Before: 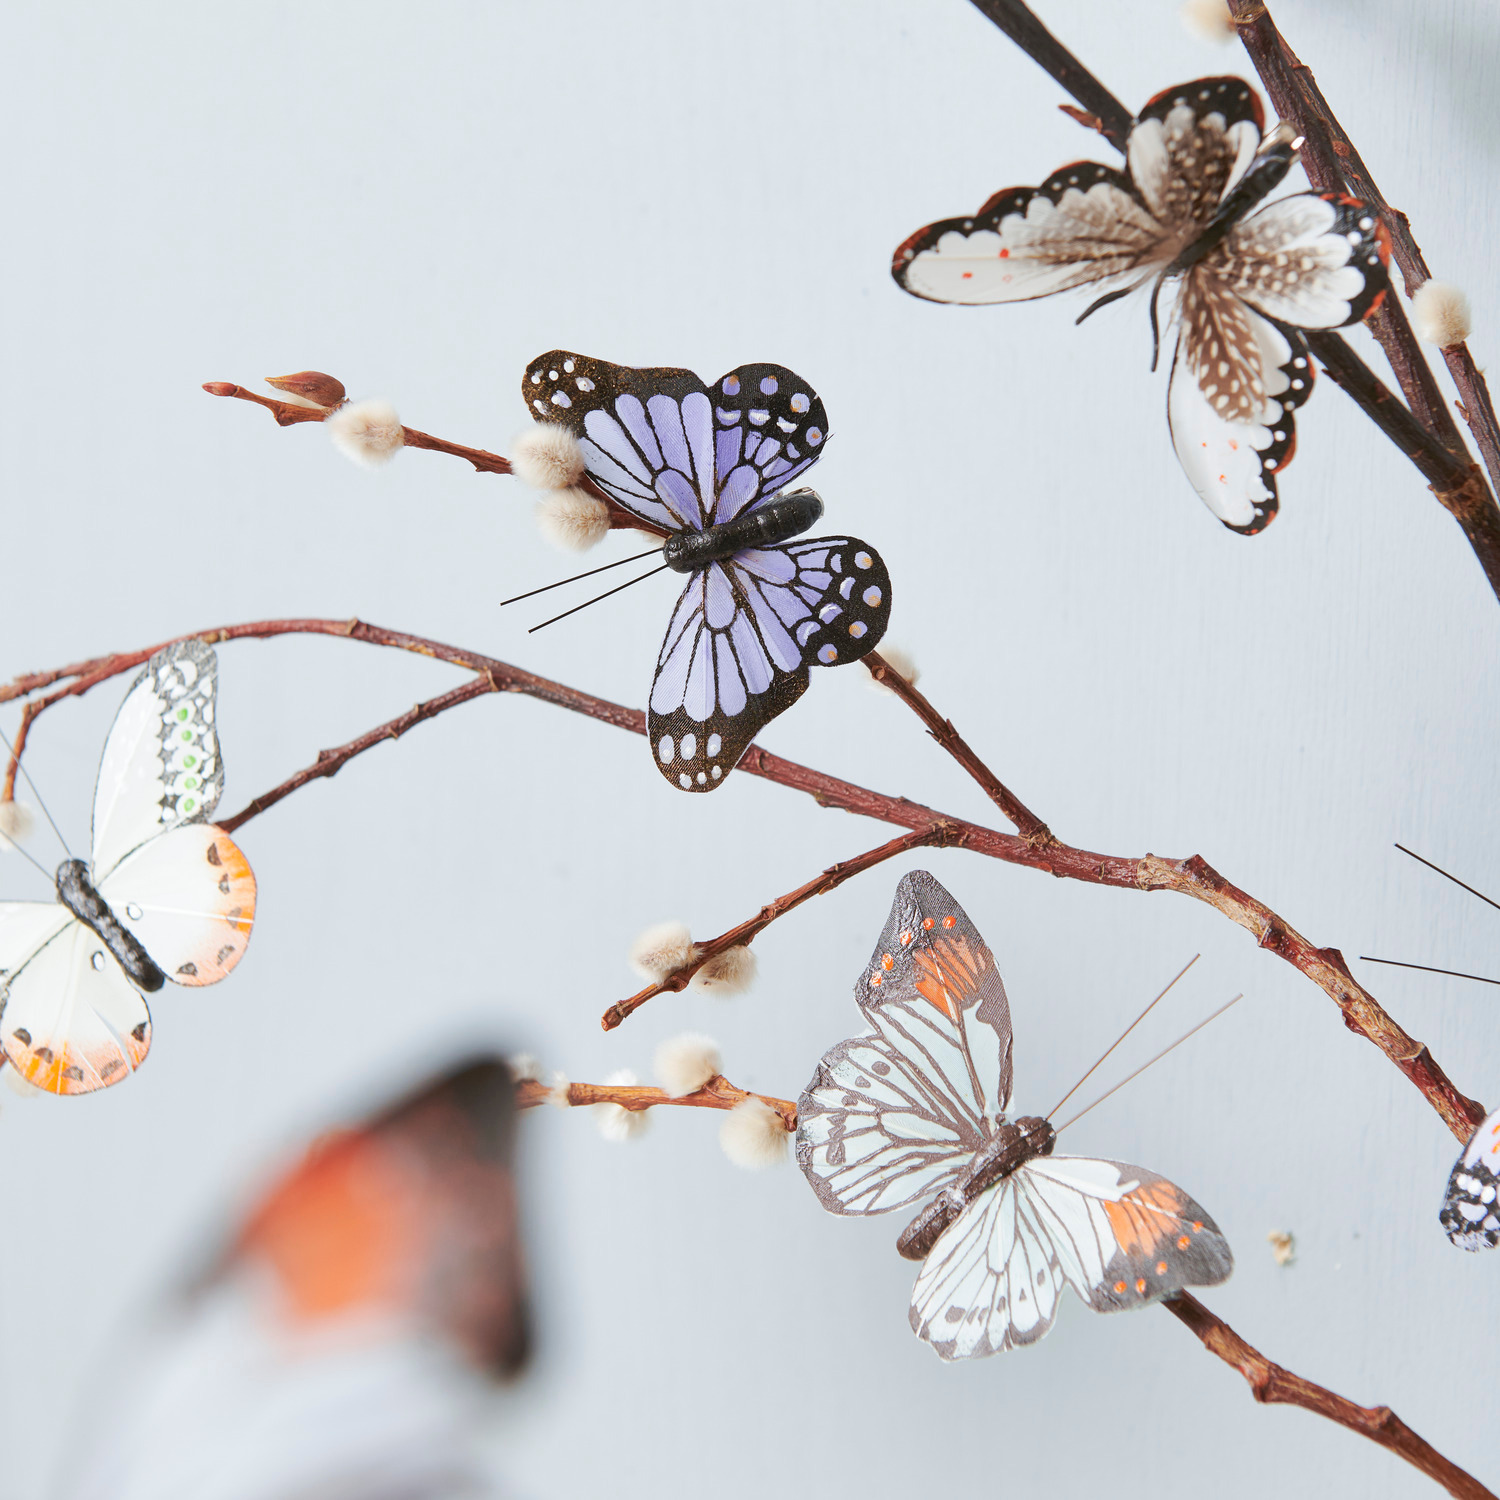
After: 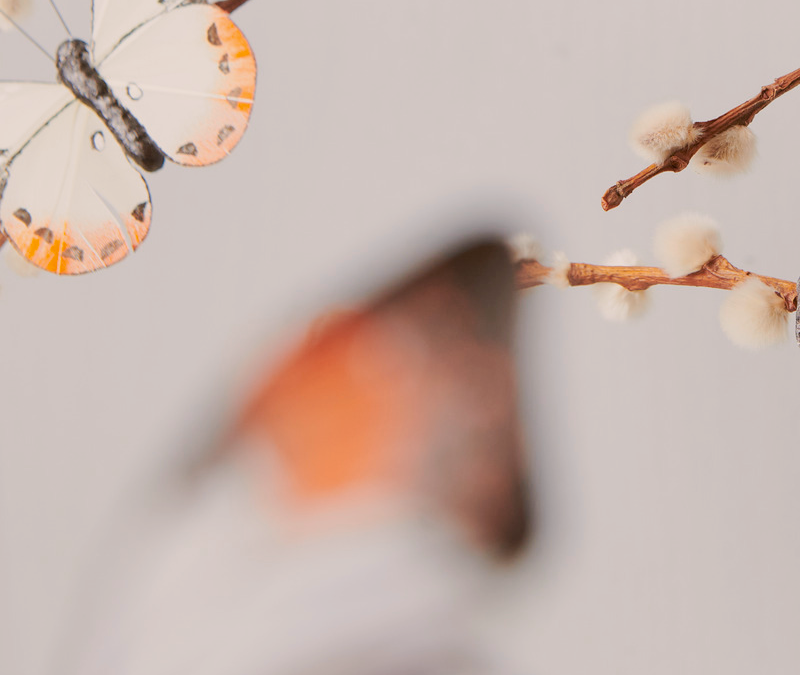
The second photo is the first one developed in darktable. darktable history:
white balance: red 0.978, blue 0.999
color correction: highlights a* 6.27, highlights b* 8.19, shadows a* 5.94, shadows b* 7.23, saturation 0.9
crop and rotate: top 54.778%, right 46.61%, bottom 0.159%
filmic rgb: black relative exposure -15 EV, white relative exposure 3 EV, threshold 6 EV, target black luminance 0%, hardness 9.27, latitude 99%, contrast 0.912, shadows ↔ highlights balance 0.505%, add noise in highlights 0, color science v3 (2019), use custom middle-gray values true, iterations of high-quality reconstruction 0, contrast in highlights soft, enable highlight reconstruction true
